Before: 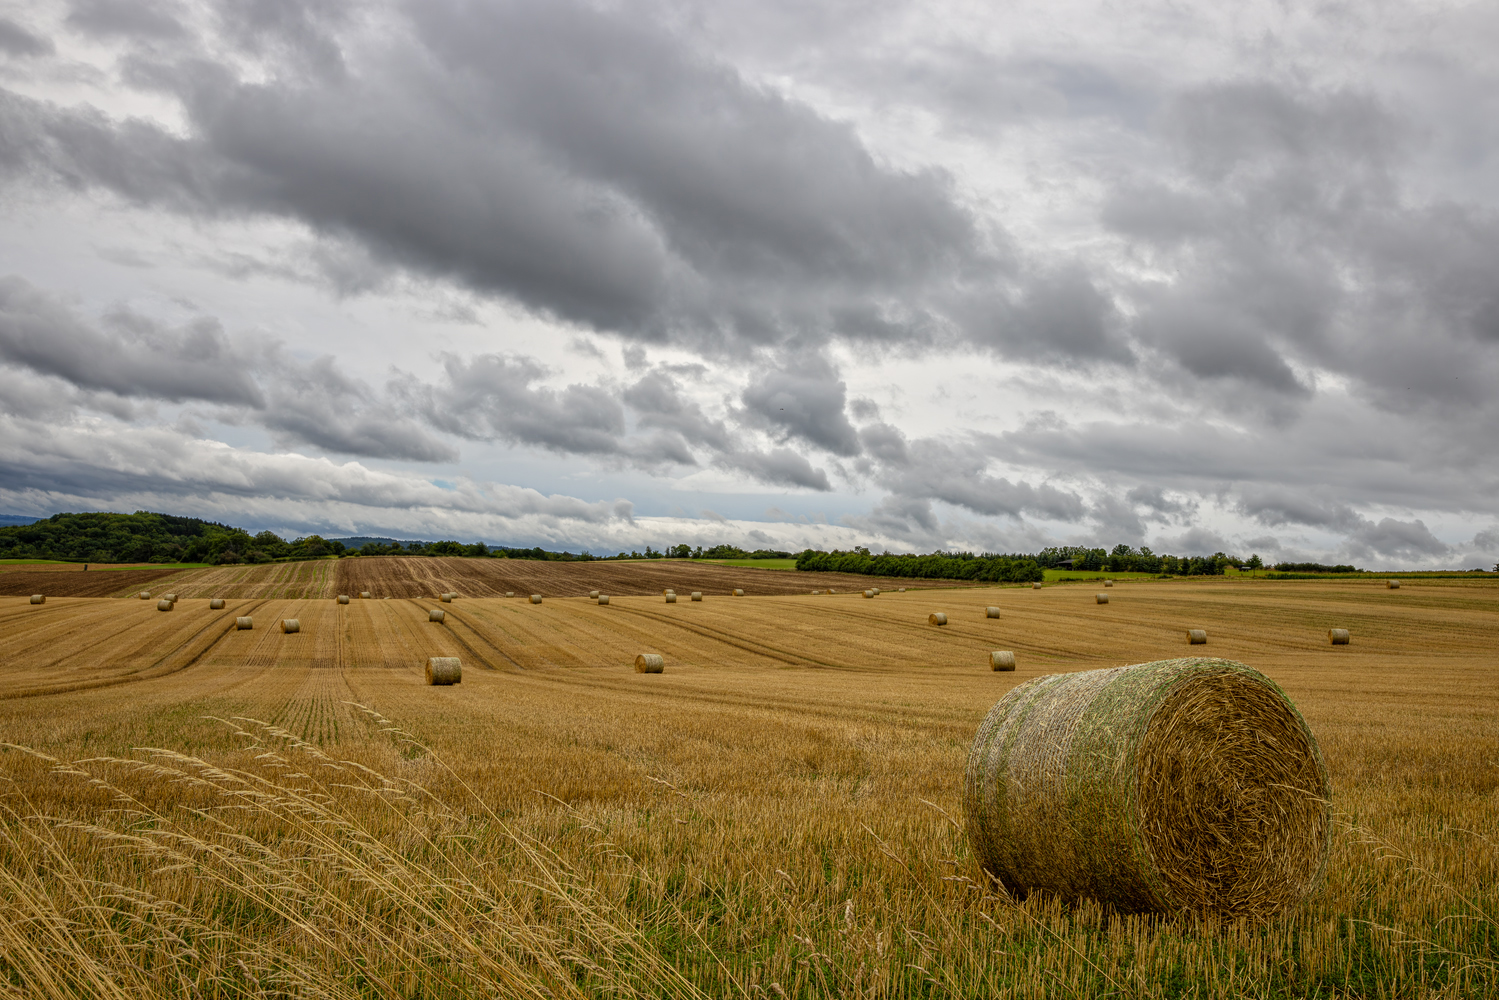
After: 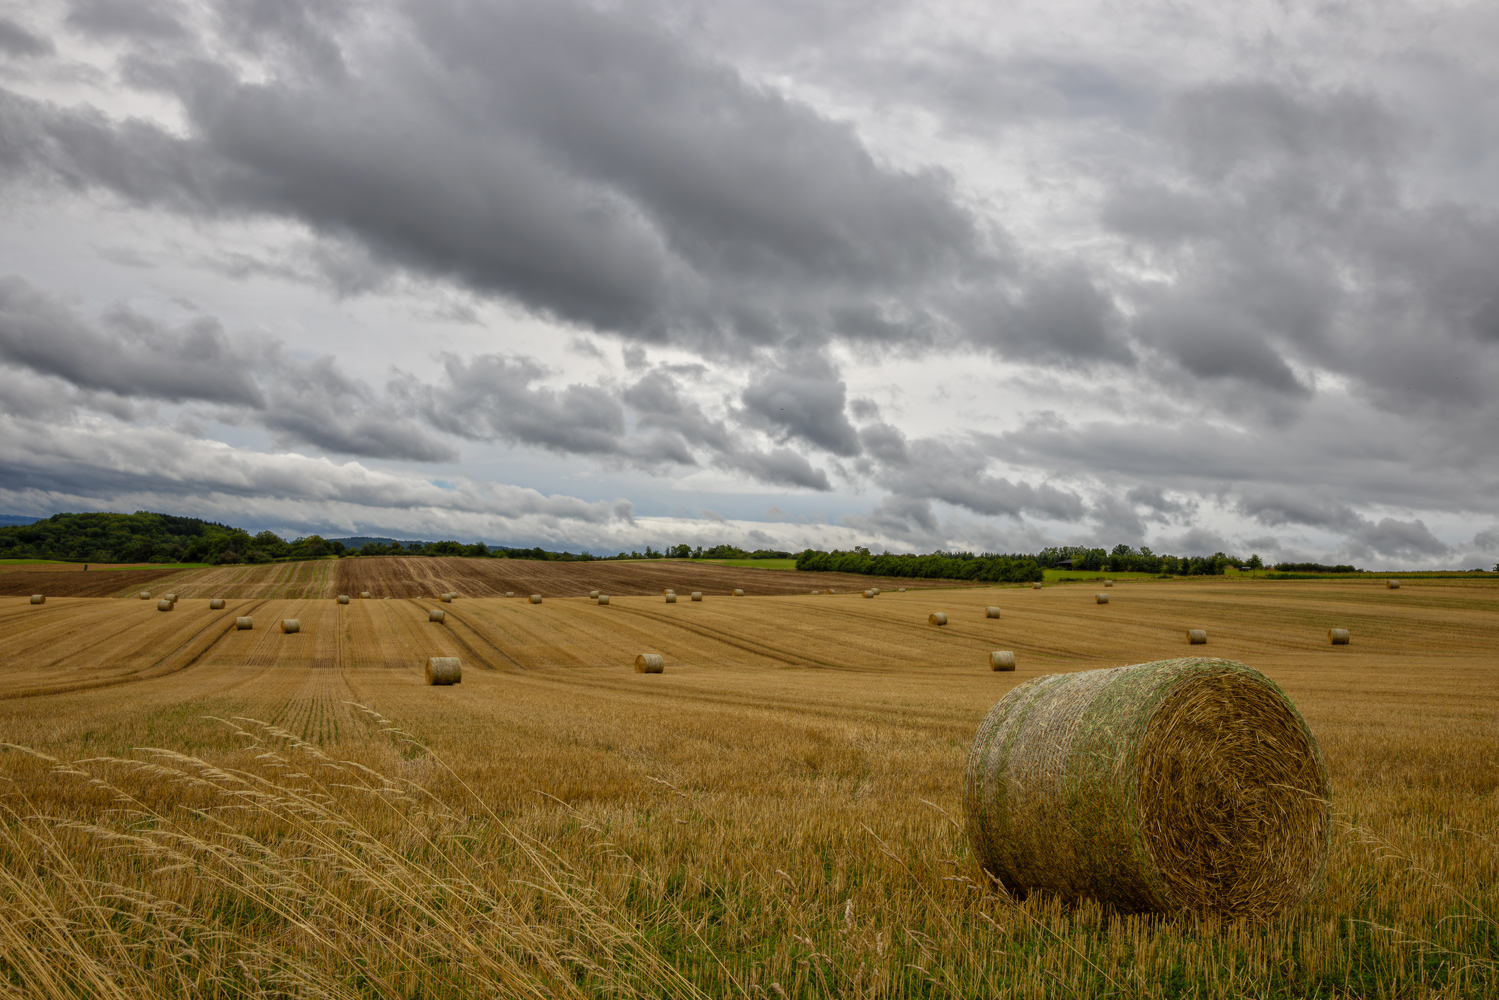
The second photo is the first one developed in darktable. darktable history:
tone curve: curves: ch0 [(0, 0) (0.915, 0.89) (1, 1)]
contrast equalizer: y [[0.5 ×4, 0.467, 0.376], [0.5 ×6], [0.5 ×6], [0 ×6], [0 ×6]]
